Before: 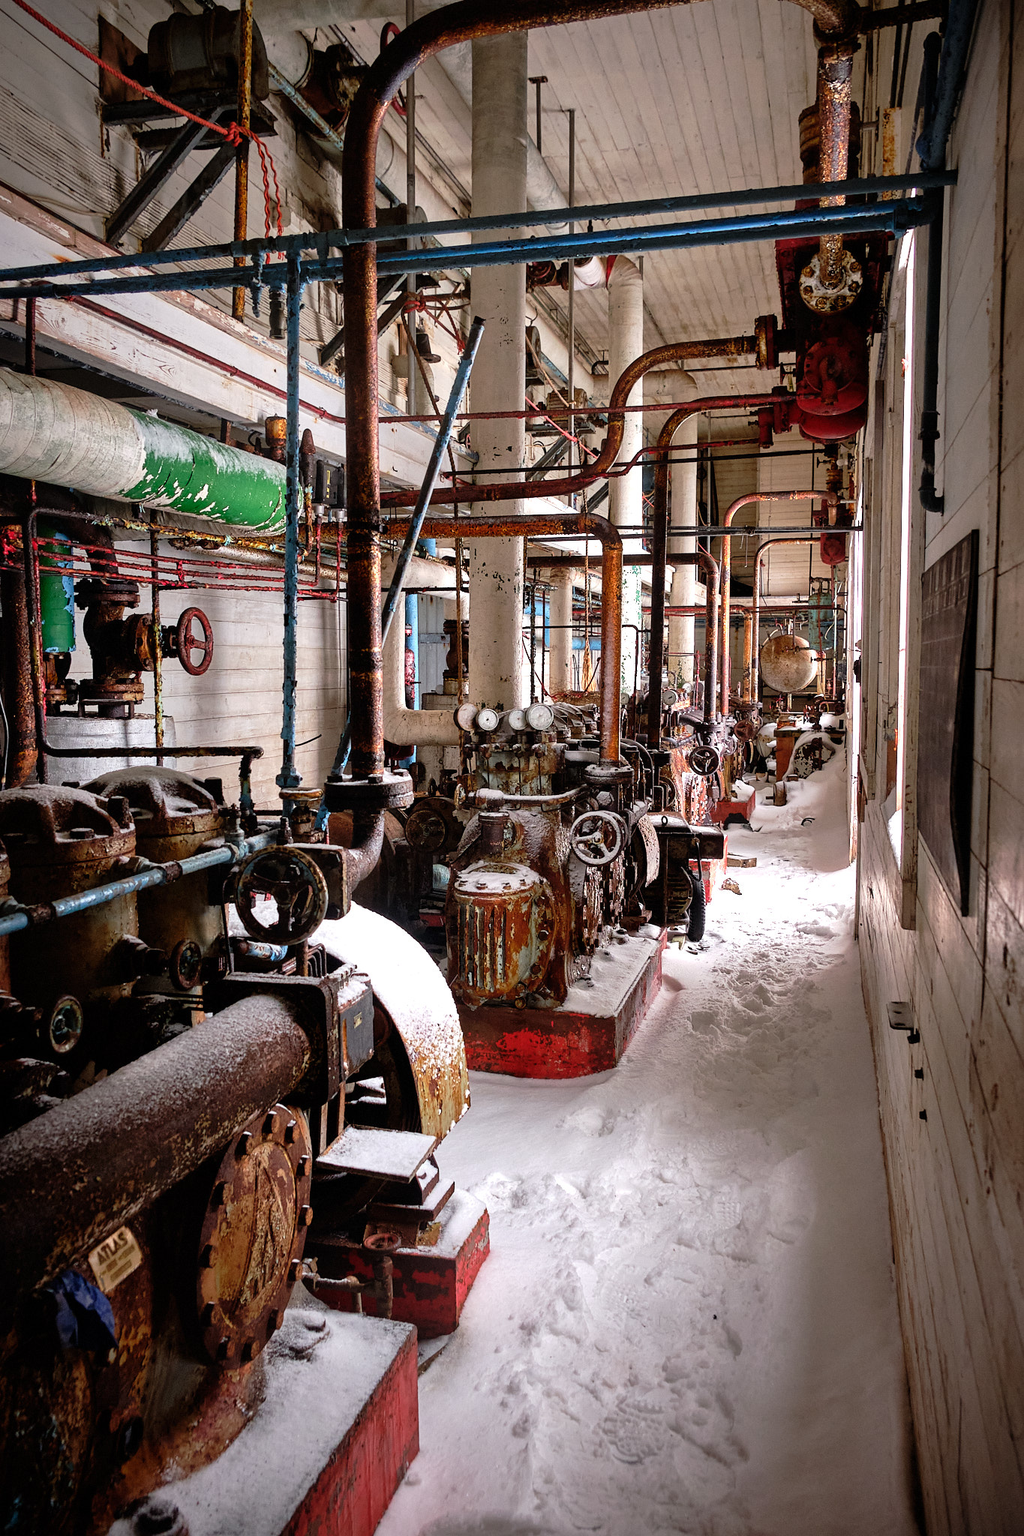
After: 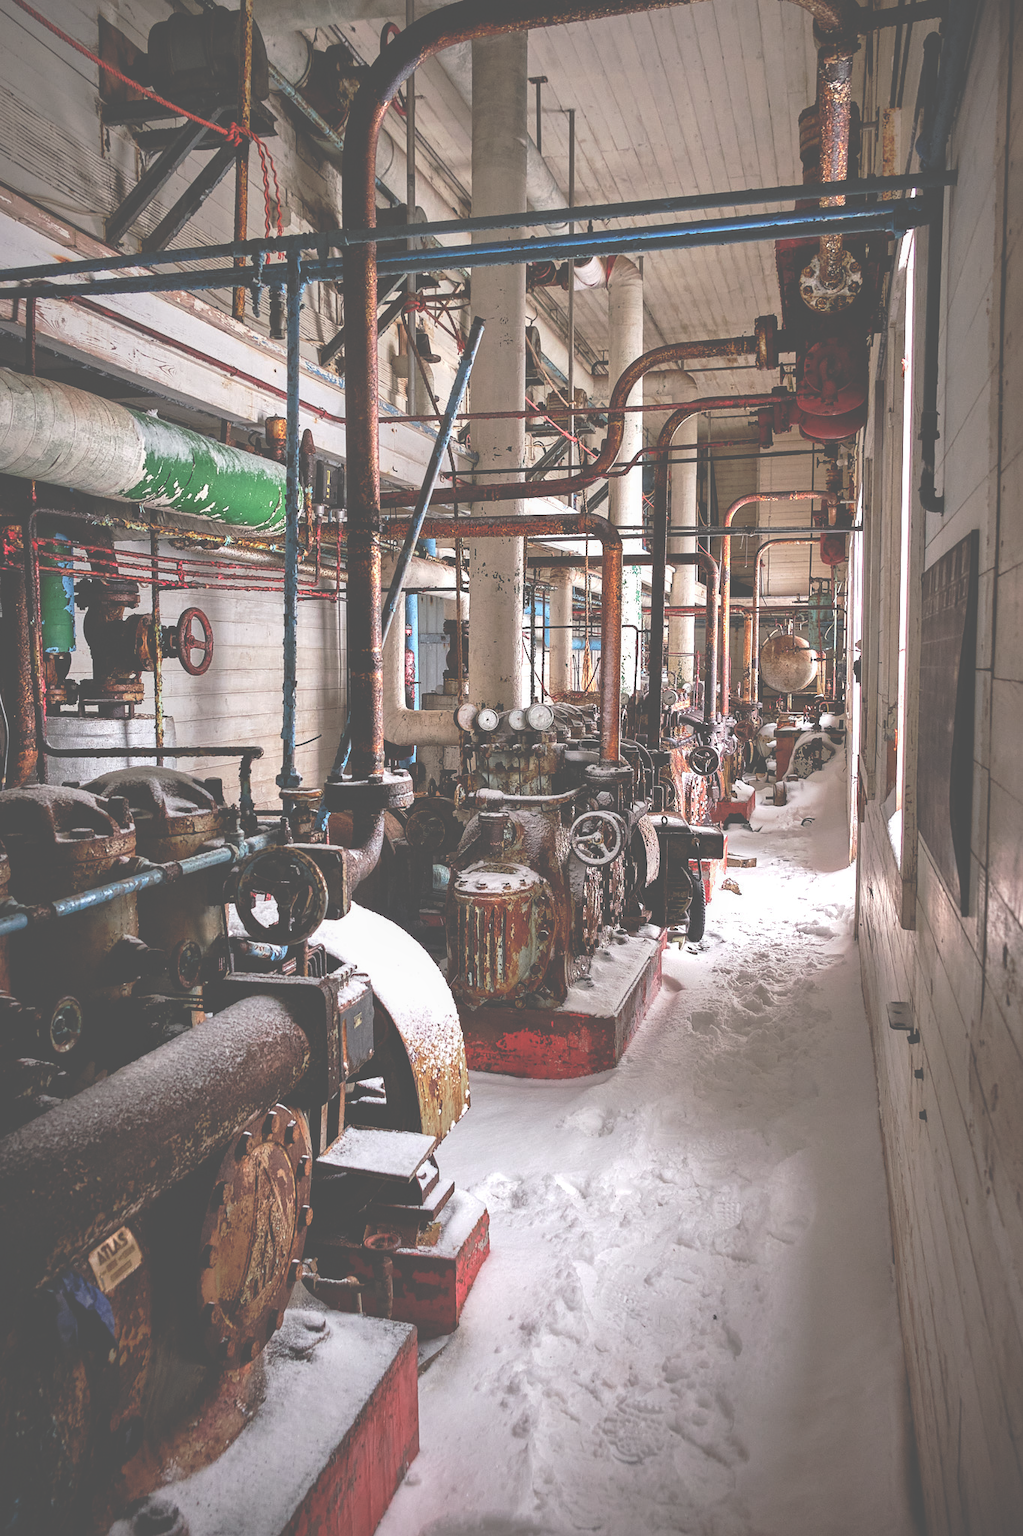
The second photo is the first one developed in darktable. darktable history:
local contrast: highlights 61%, shadows 116%, detail 107%, midtone range 0.522
exposure: black level correction -0.086, compensate highlight preservation false
